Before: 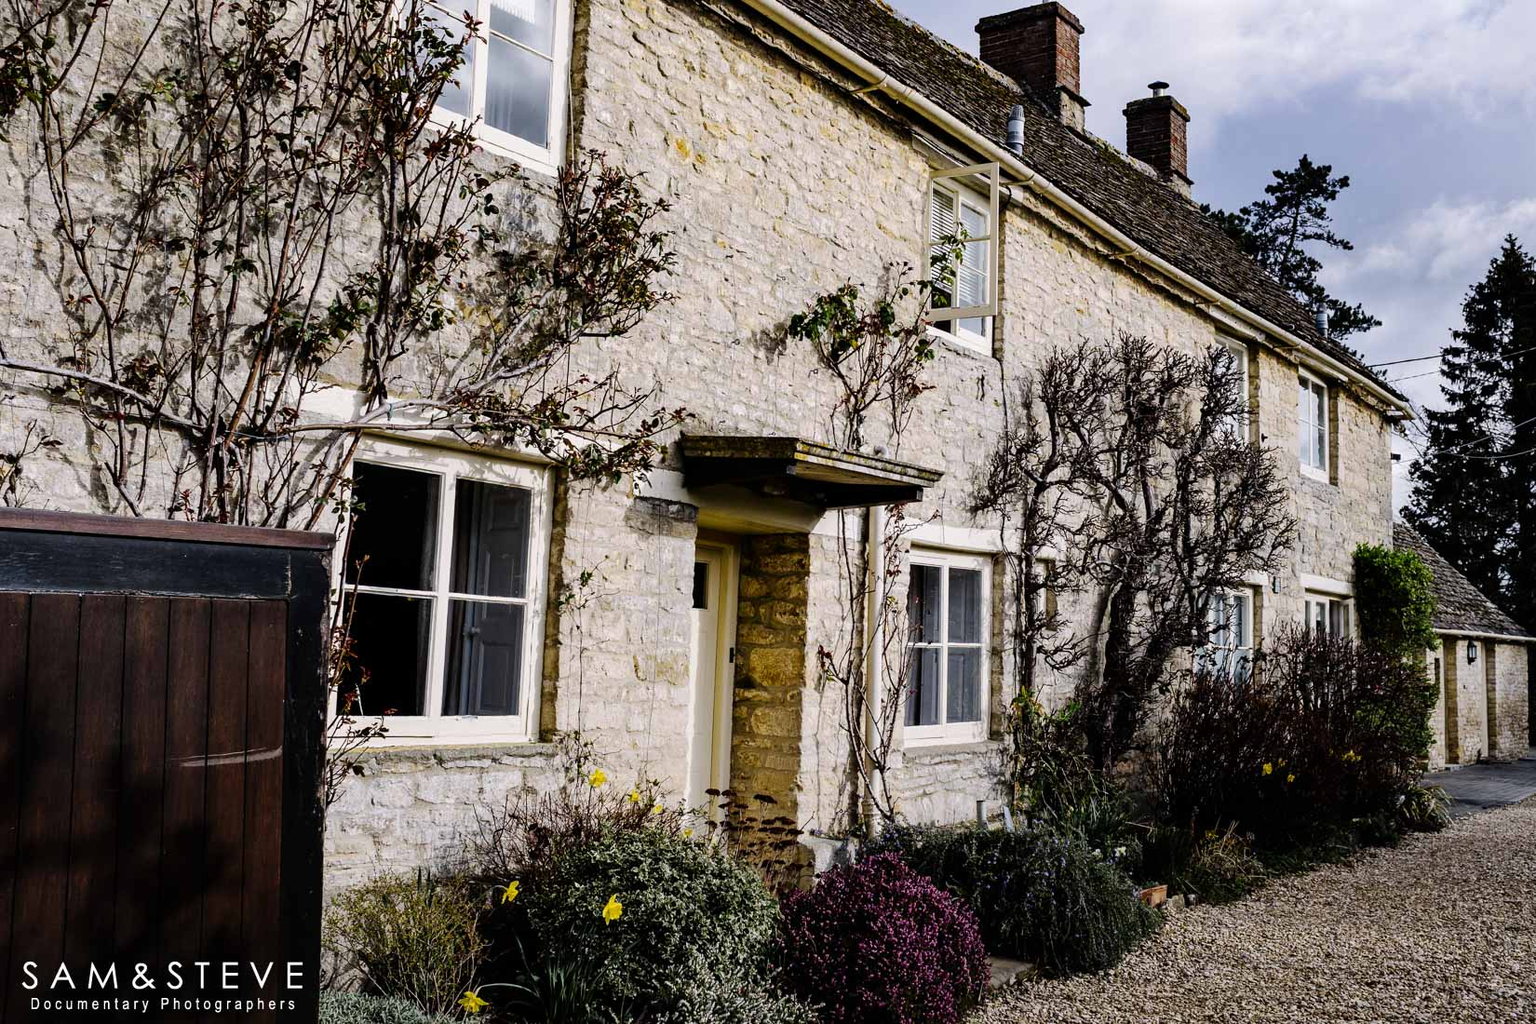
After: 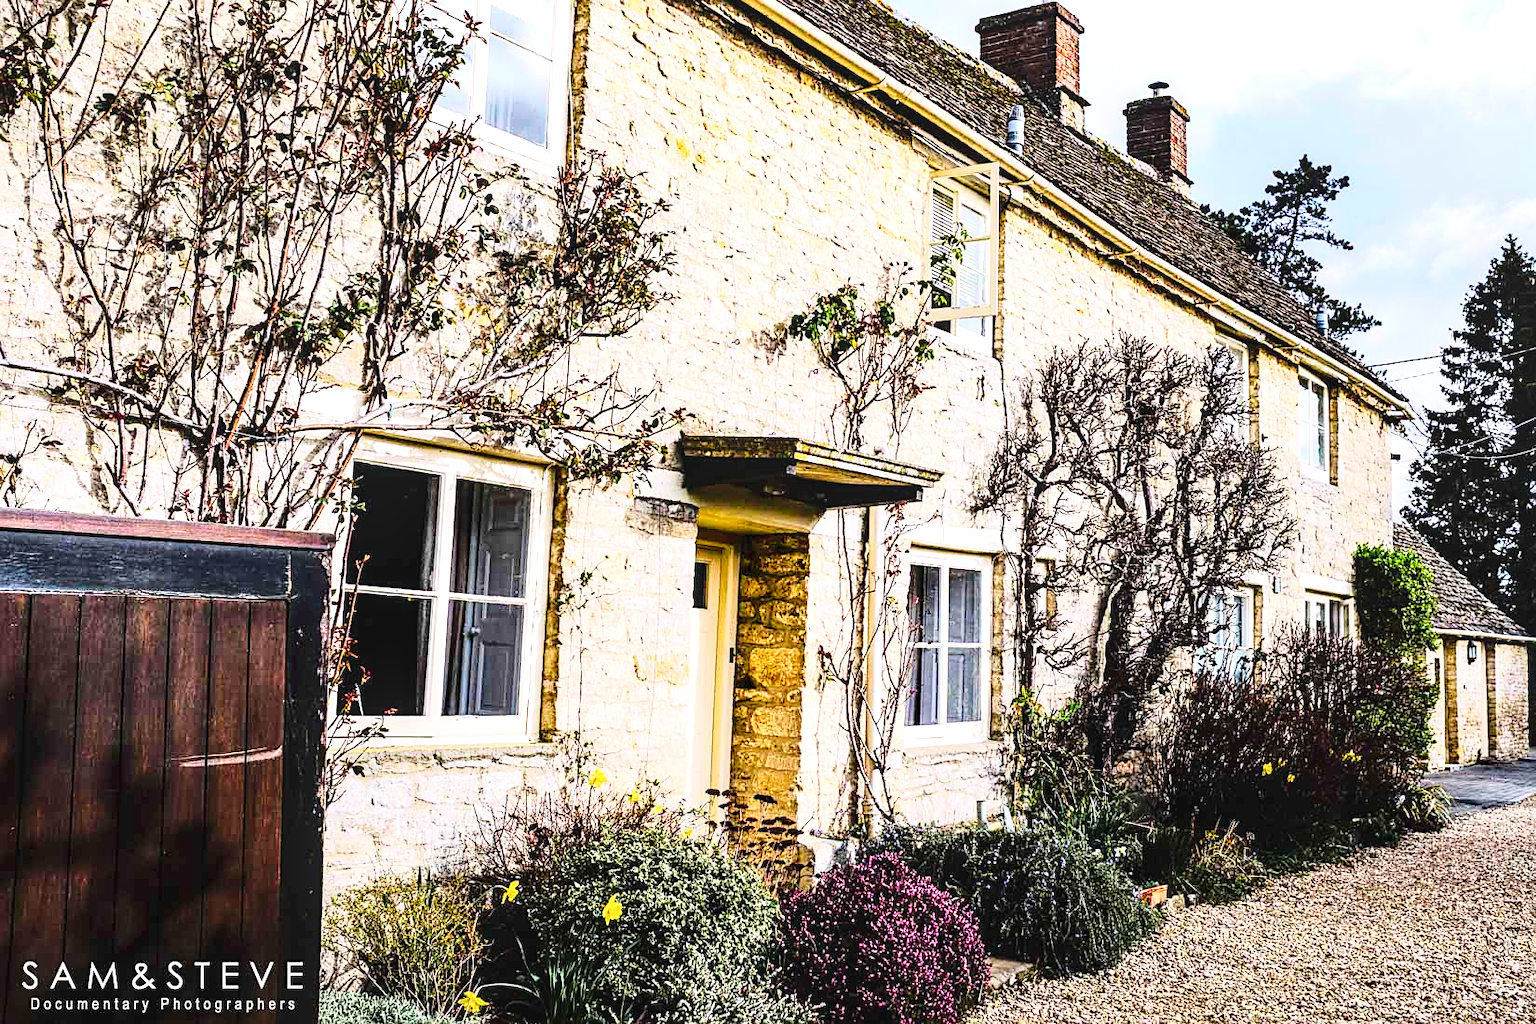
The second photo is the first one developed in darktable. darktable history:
local contrast: on, module defaults
tone equalizer: on, module defaults
sharpen: on, module defaults
base curve: curves: ch0 [(0, 0) (0.028, 0.03) (0.121, 0.232) (0.46, 0.748) (0.859, 0.968) (1, 1)]
exposure: black level correction 0, exposure 1.2 EV, compensate highlight preservation false
color balance rgb: perceptual saturation grading › global saturation 0.273%, perceptual saturation grading › highlights -19.905%, perceptual saturation grading › shadows 19.782%, global vibrance 20%
